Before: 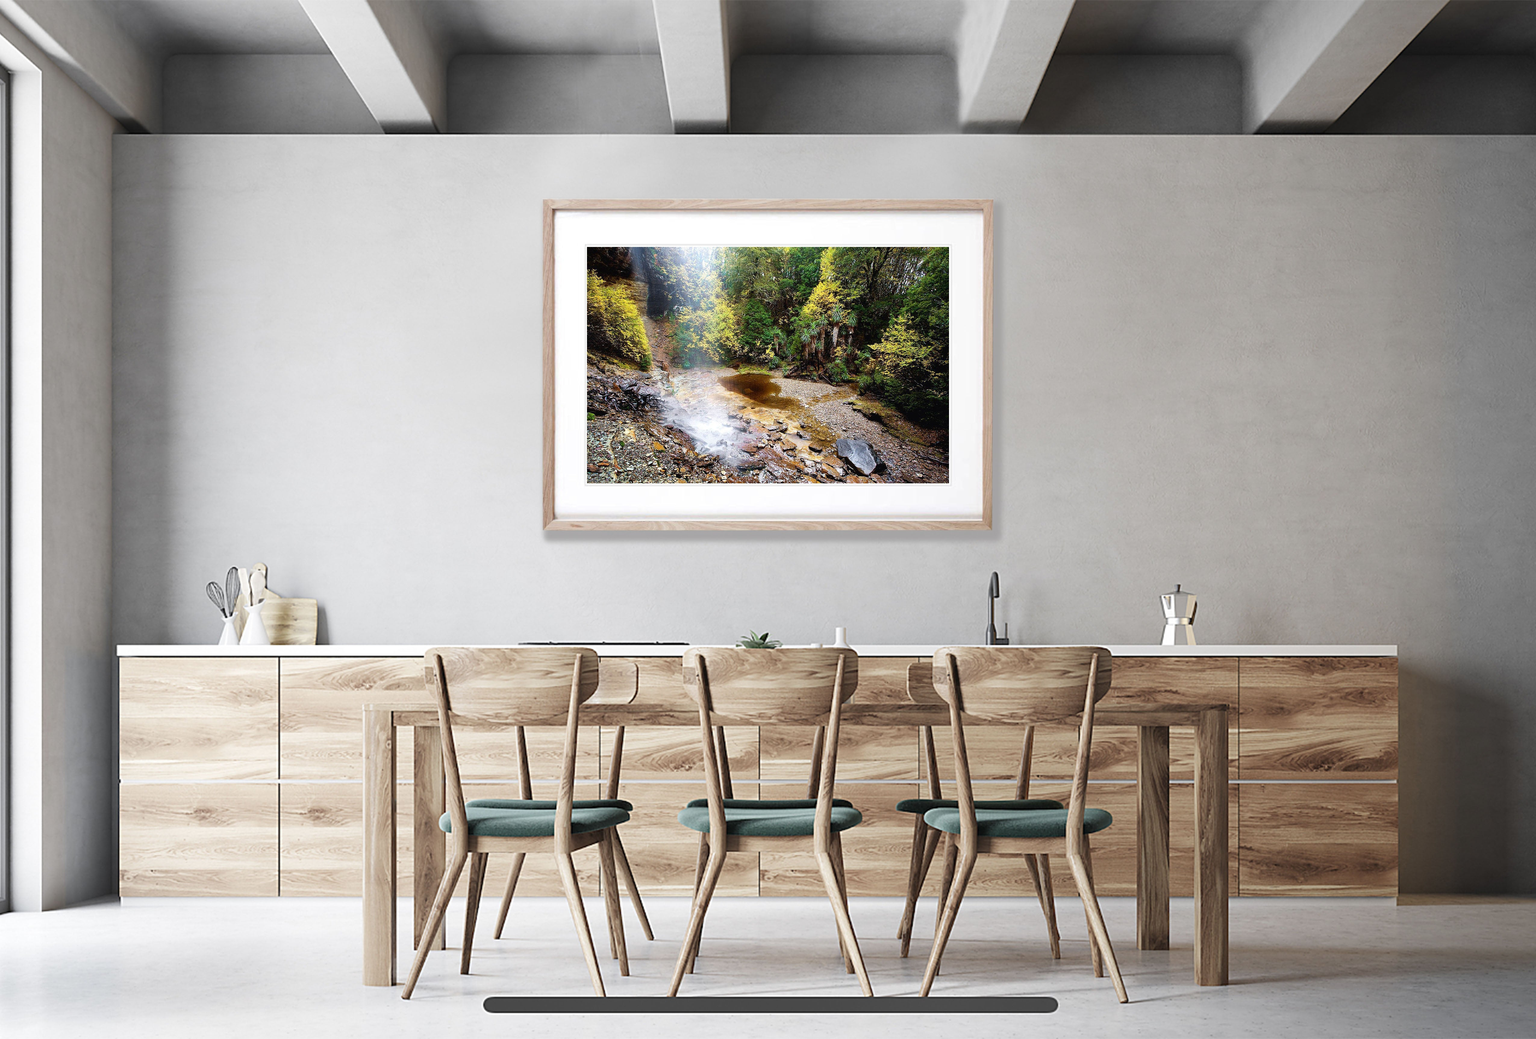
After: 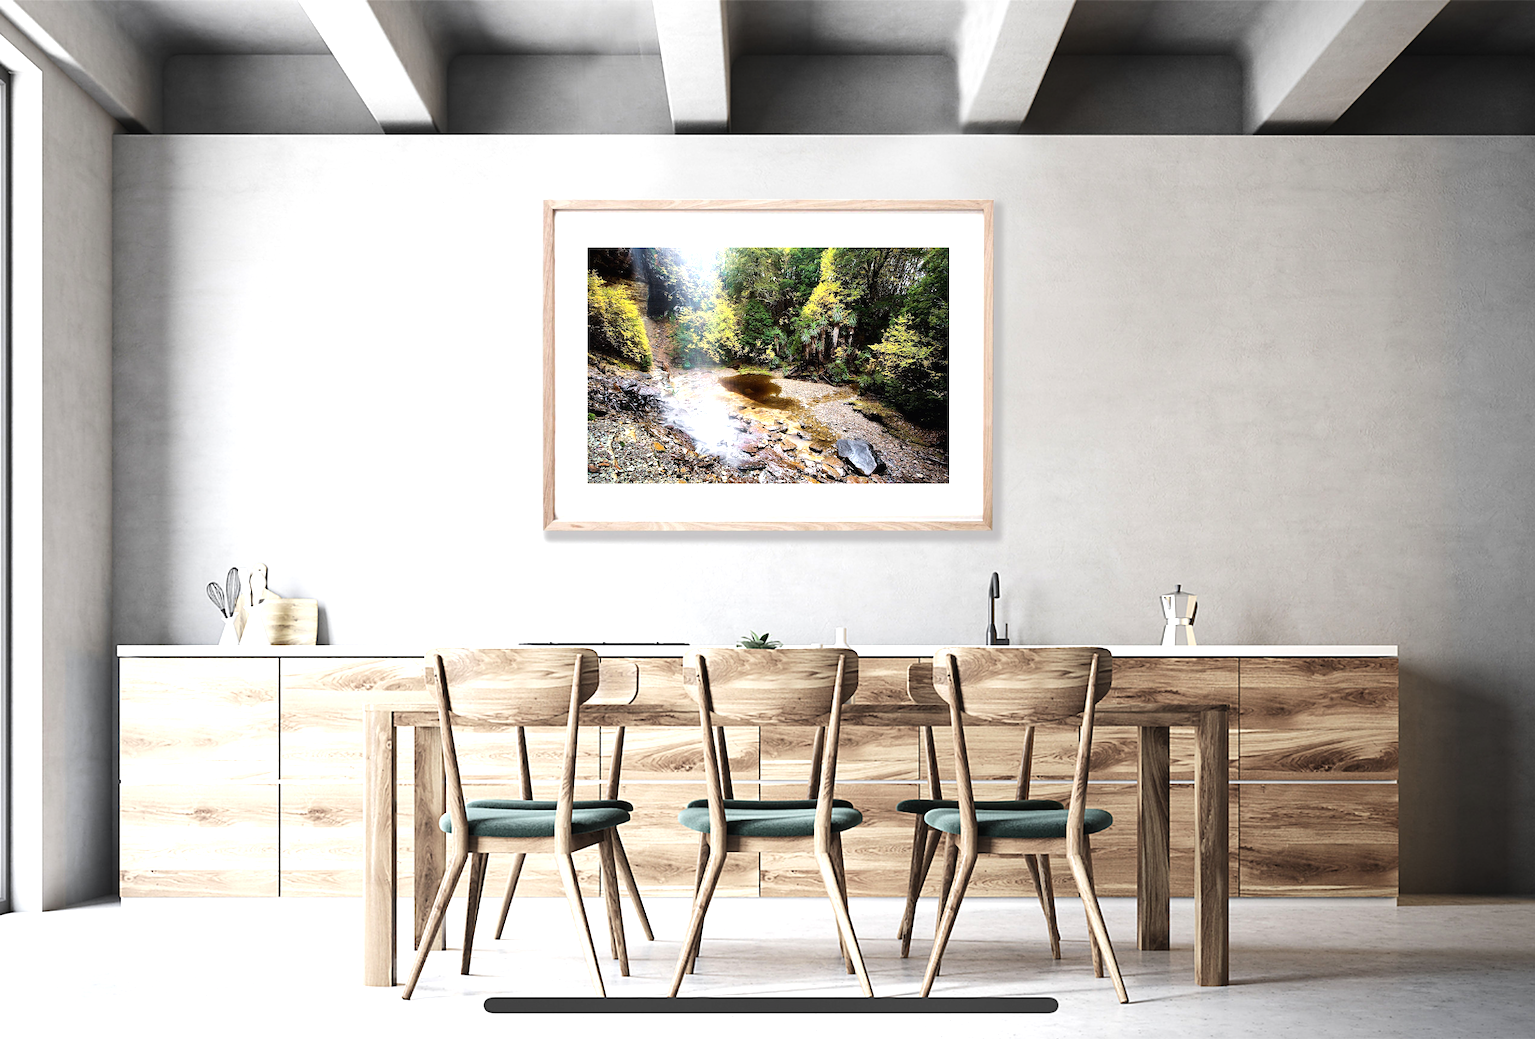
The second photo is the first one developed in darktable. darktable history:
tone equalizer: -8 EV -0.779 EV, -7 EV -0.678 EV, -6 EV -0.6 EV, -5 EV -0.371 EV, -3 EV 0.403 EV, -2 EV 0.6 EV, -1 EV 0.674 EV, +0 EV 0.76 EV, edges refinement/feathering 500, mask exposure compensation -1.57 EV, preserve details no
